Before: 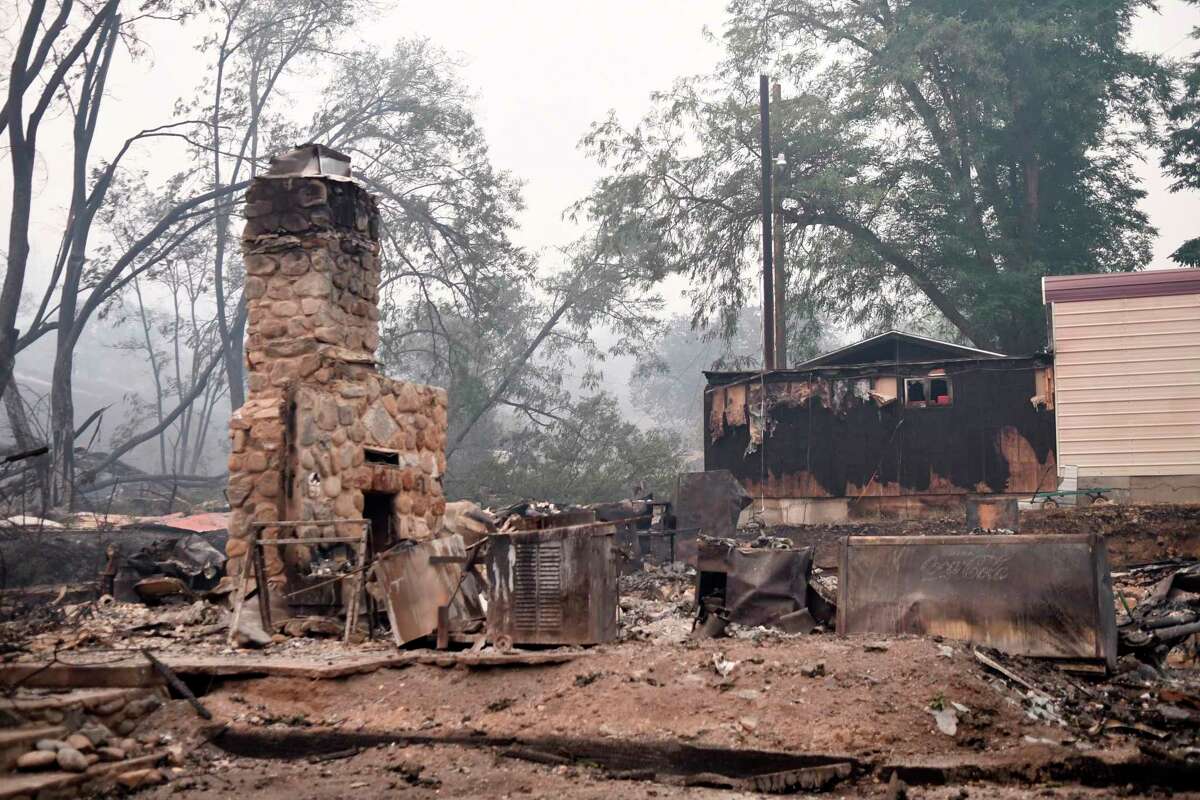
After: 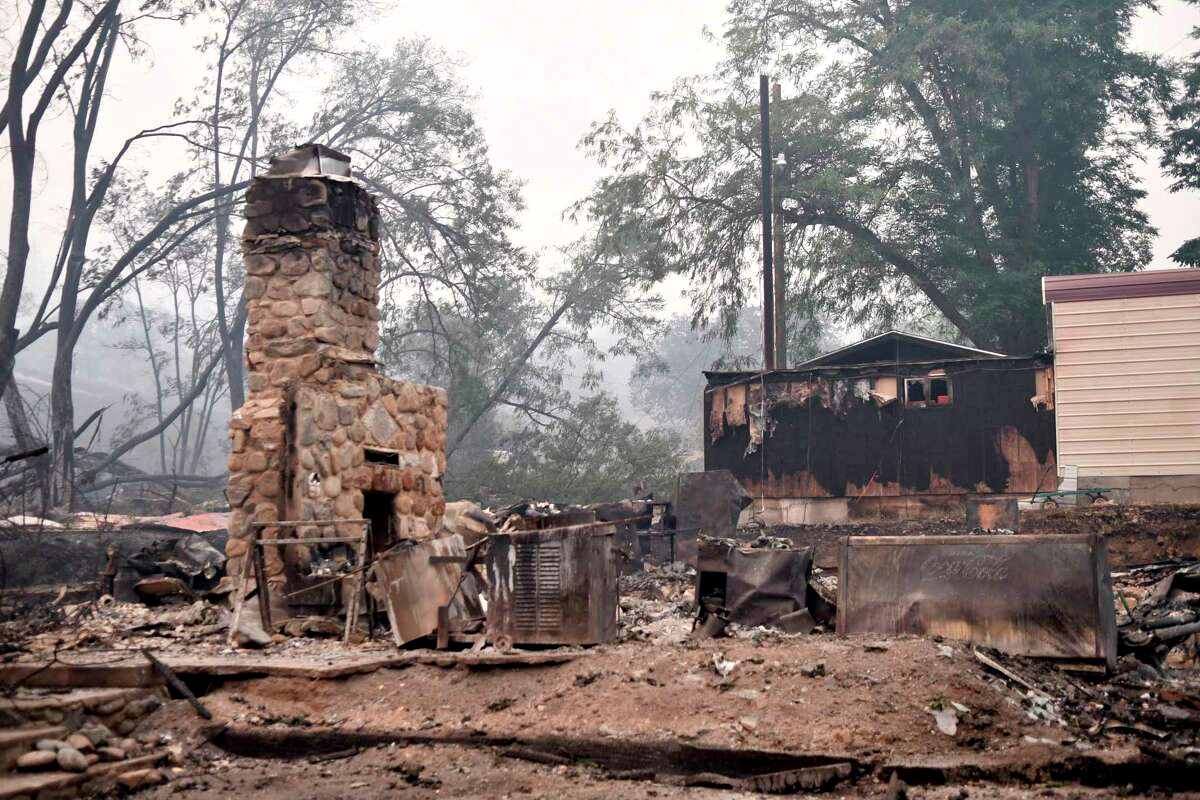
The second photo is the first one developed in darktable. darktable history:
contrast equalizer "[local contrast]": y [[0.509, 0.517, 0.523, 0.523, 0.517, 0.509], [0.5 ×6], [0.5 ×6], [0 ×6], [0 ×6]]
